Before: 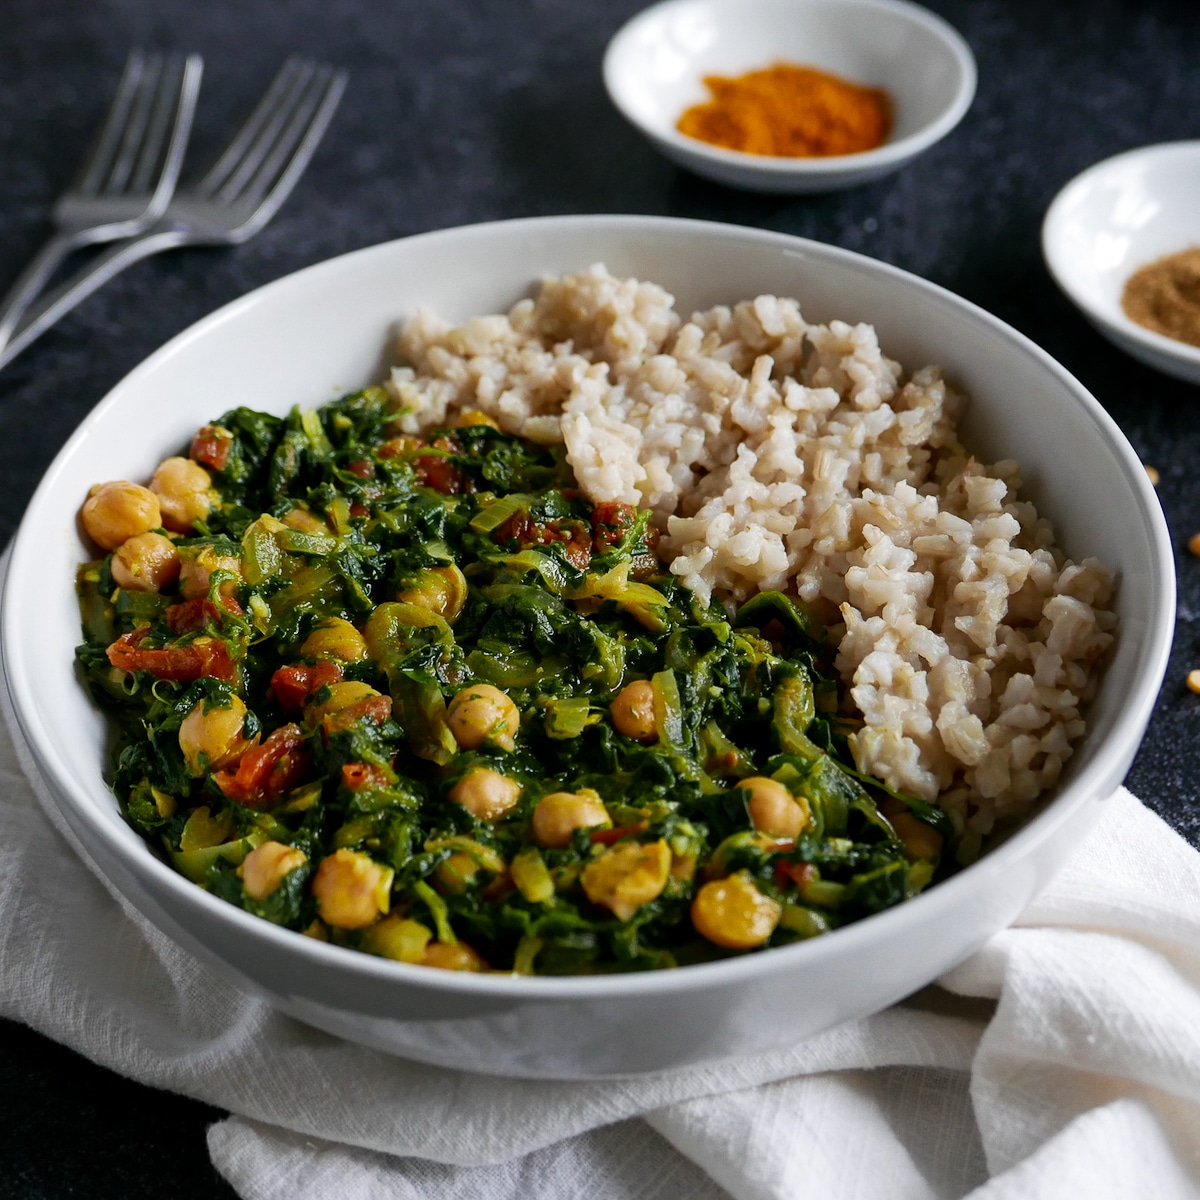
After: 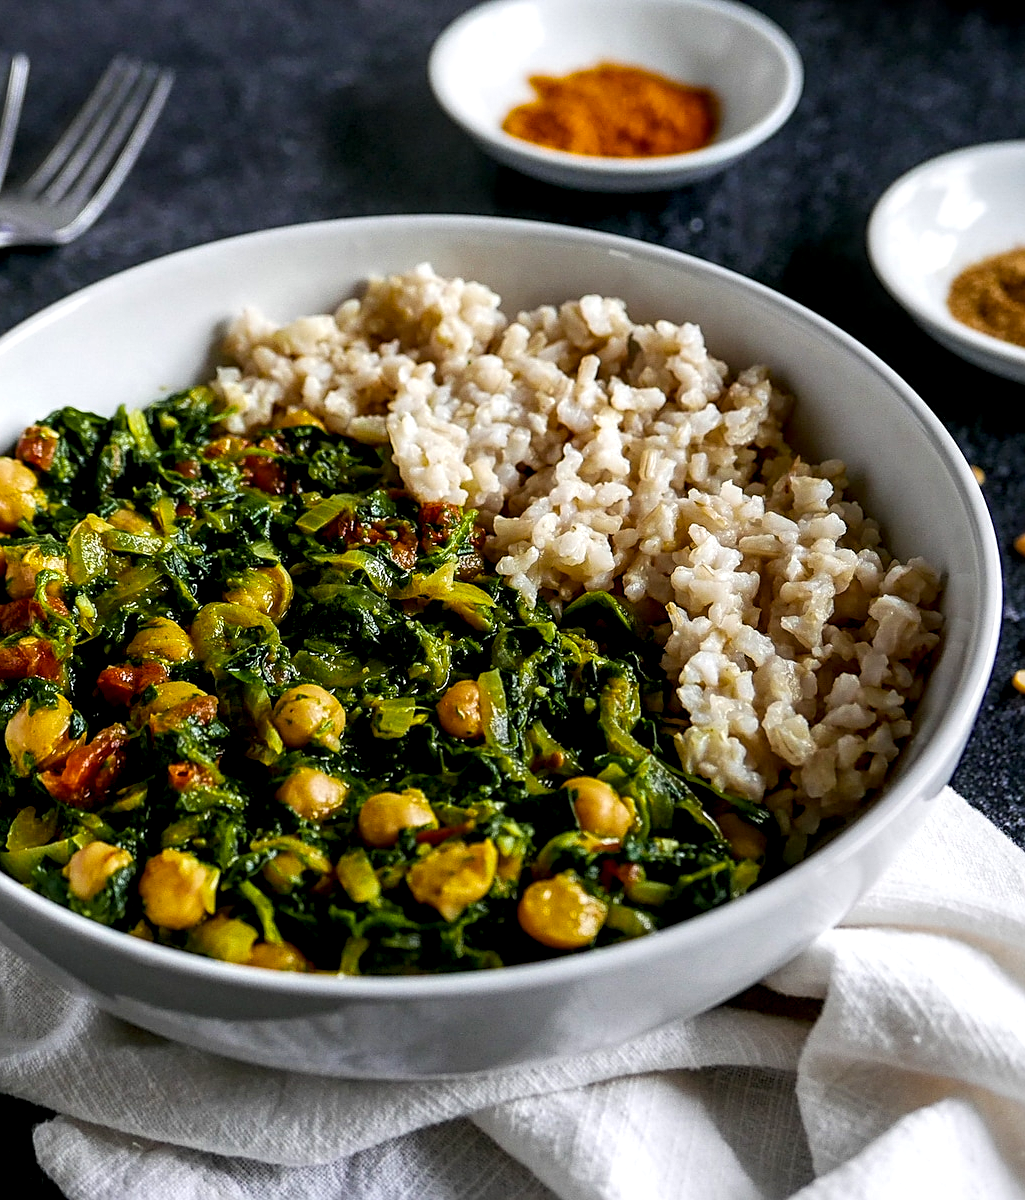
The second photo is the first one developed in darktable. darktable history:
crop and rotate: left 14.539%
color balance rgb: perceptual saturation grading › global saturation 24.994%
sharpen: on, module defaults
local contrast: highlights 60%, shadows 64%, detail 160%
